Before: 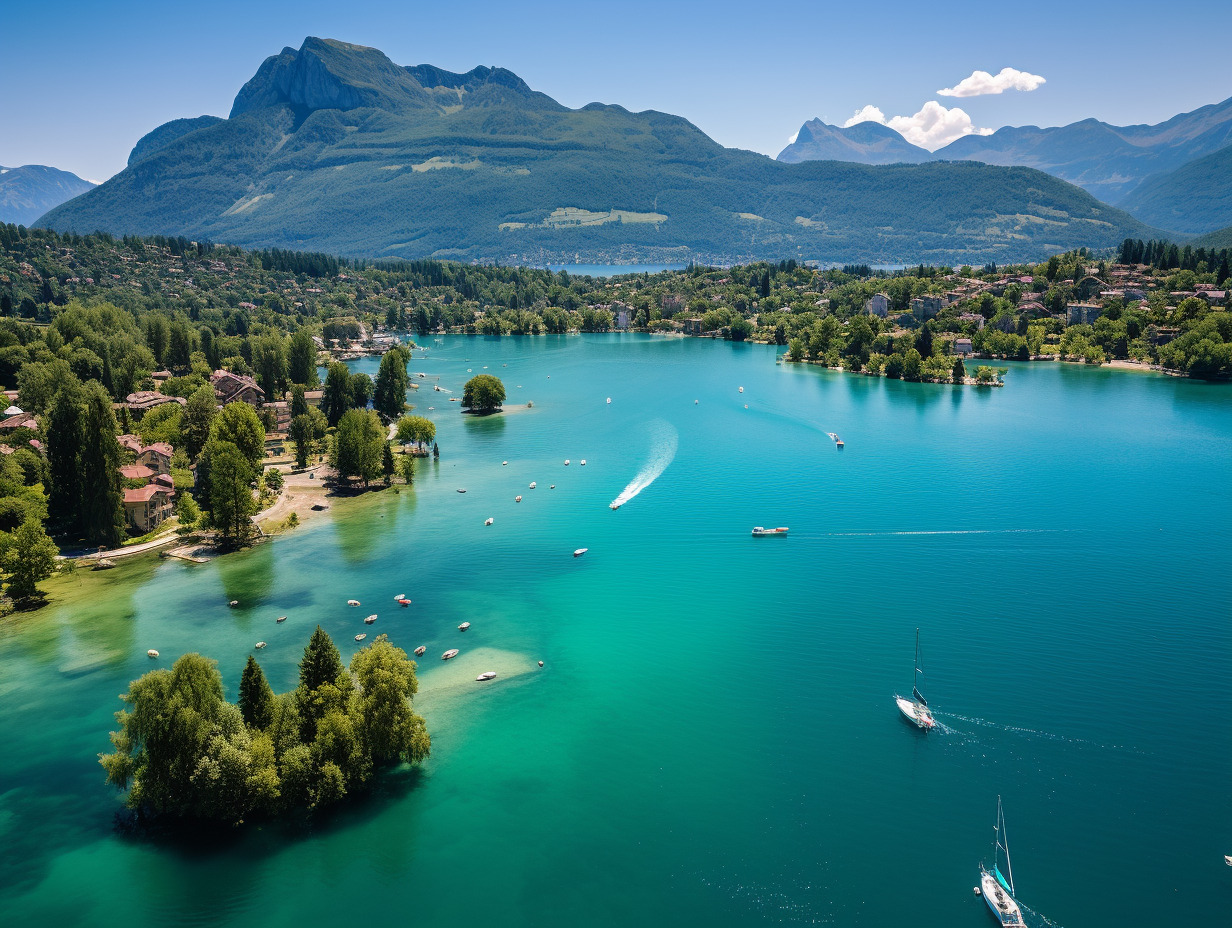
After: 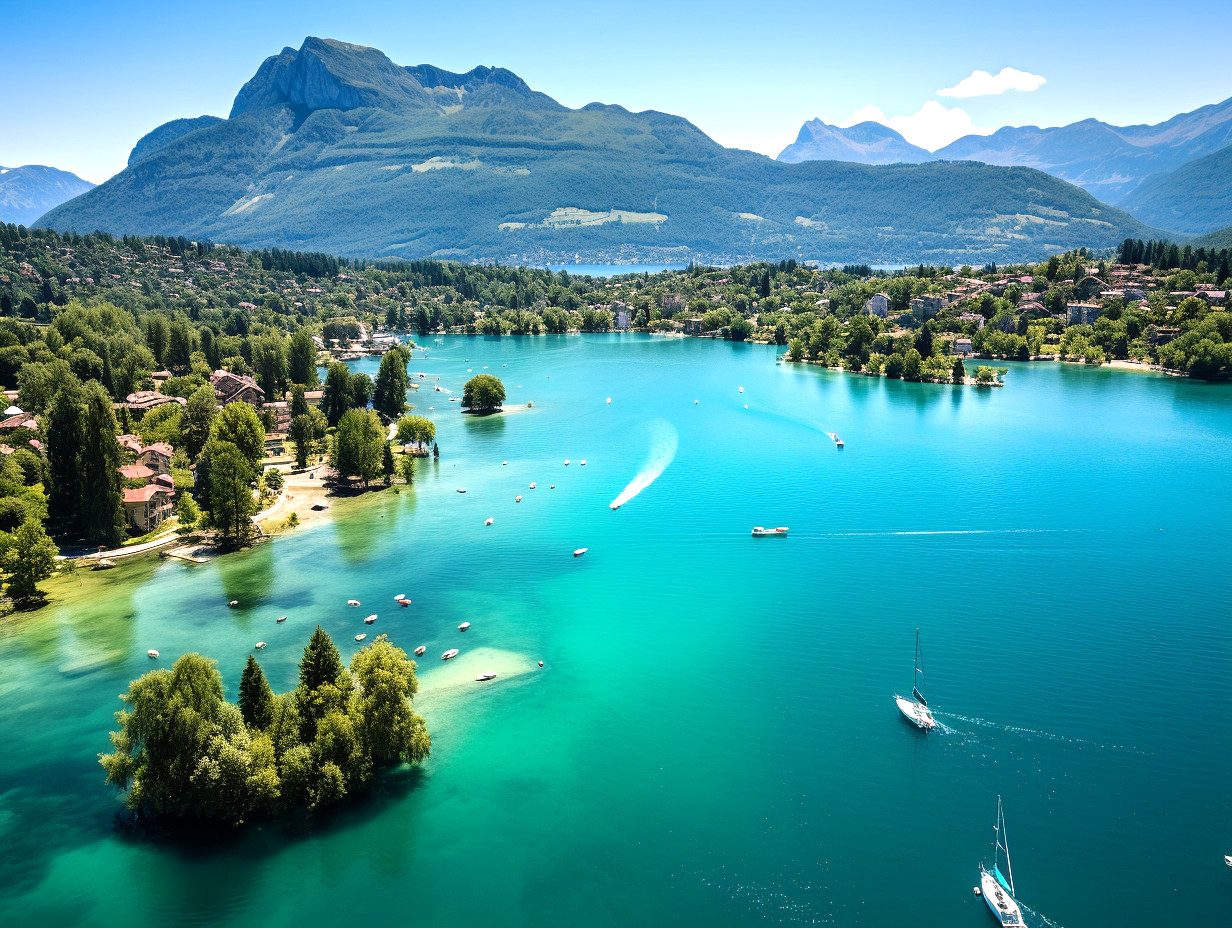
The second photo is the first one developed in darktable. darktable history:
tone equalizer: -8 EV -0.448 EV, -7 EV -0.375 EV, -6 EV -0.306 EV, -5 EV -0.255 EV, -3 EV 0.192 EV, -2 EV 0.304 EV, -1 EV 0.369 EV, +0 EV 0.437 EV, edges refinement/feathering 500, mask exposure compensation -1.57 EV, preserve details no
exposure: black level correction 0.001, exposure 0.499 EV, compensate exposure bias true, compensate highlight preservation false
